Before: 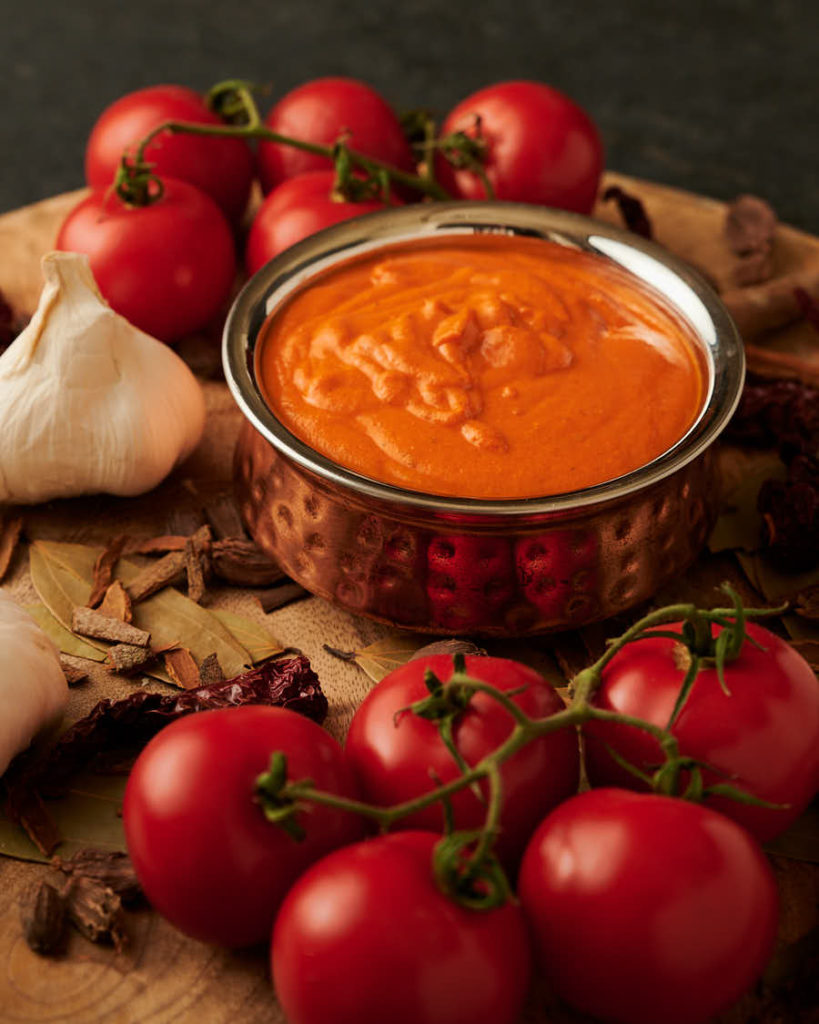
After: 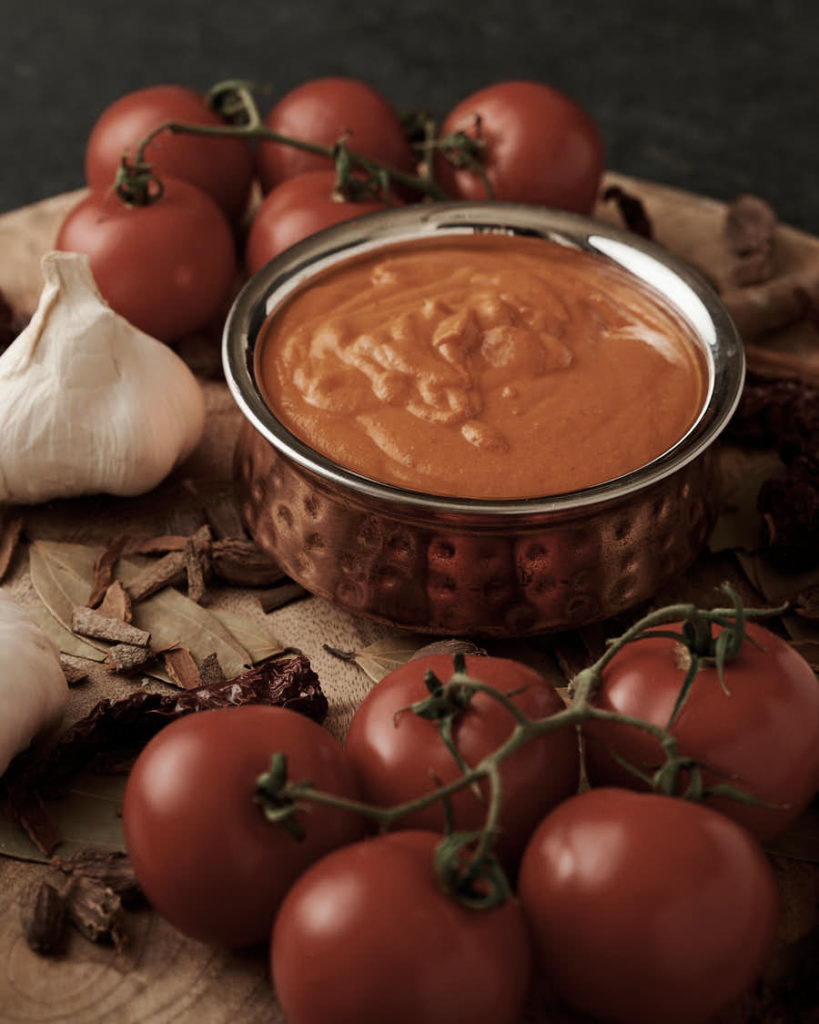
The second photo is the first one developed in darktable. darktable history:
color zones: curves: ch0 [(0, 0.5) (0.125, 0.4) (0.25, 0.5) (0.375, 0.4) (0.5, 0.4) (0.625, 0.35) (0.75, 0.35) (0.875, 0.5)]; ch1 [(0, 0.35) (0.125, 0.45) (0.25, 0.35) (0.375, 0.35) (0.5, 0.35) (0.625, 0.35) (0.75, 0.45) (0.875, 0.35)]; ch2 [(0, 0.6) (0.125, 0.5) (0.25, 0.5) (0.375, 0.6) (0.5, 0.6) (0.625, 0.5) (0.75, 0.5) (0.875, 0.5)]
contrast brightness saturation: contrast 0.1, saturation -0.36
